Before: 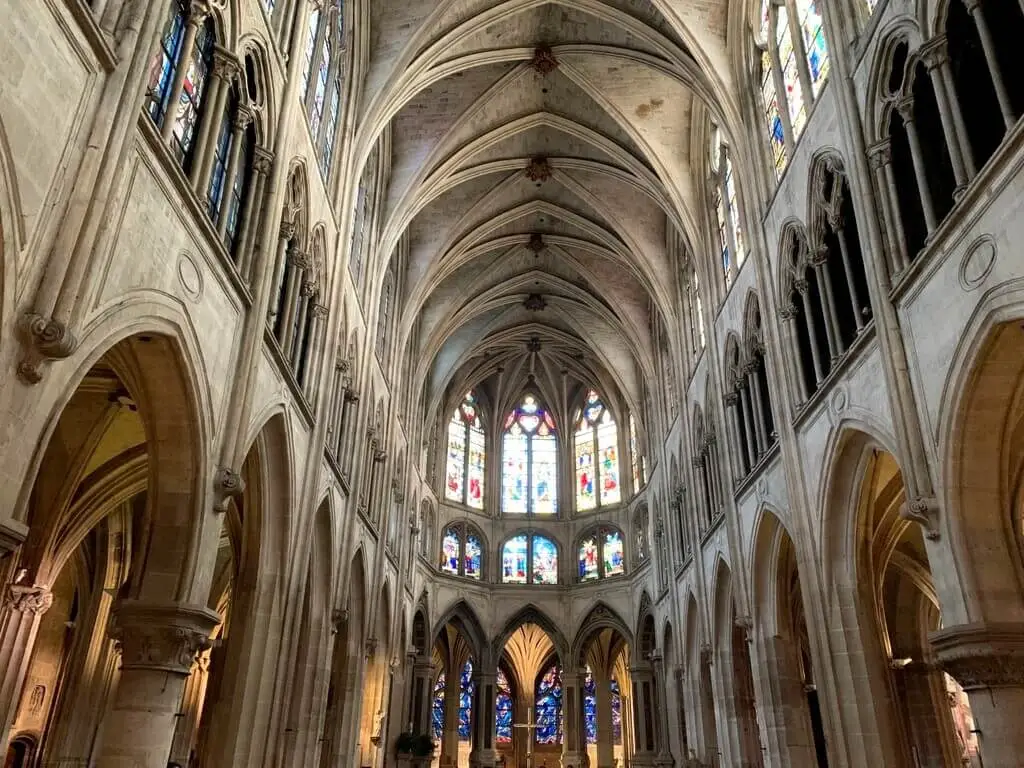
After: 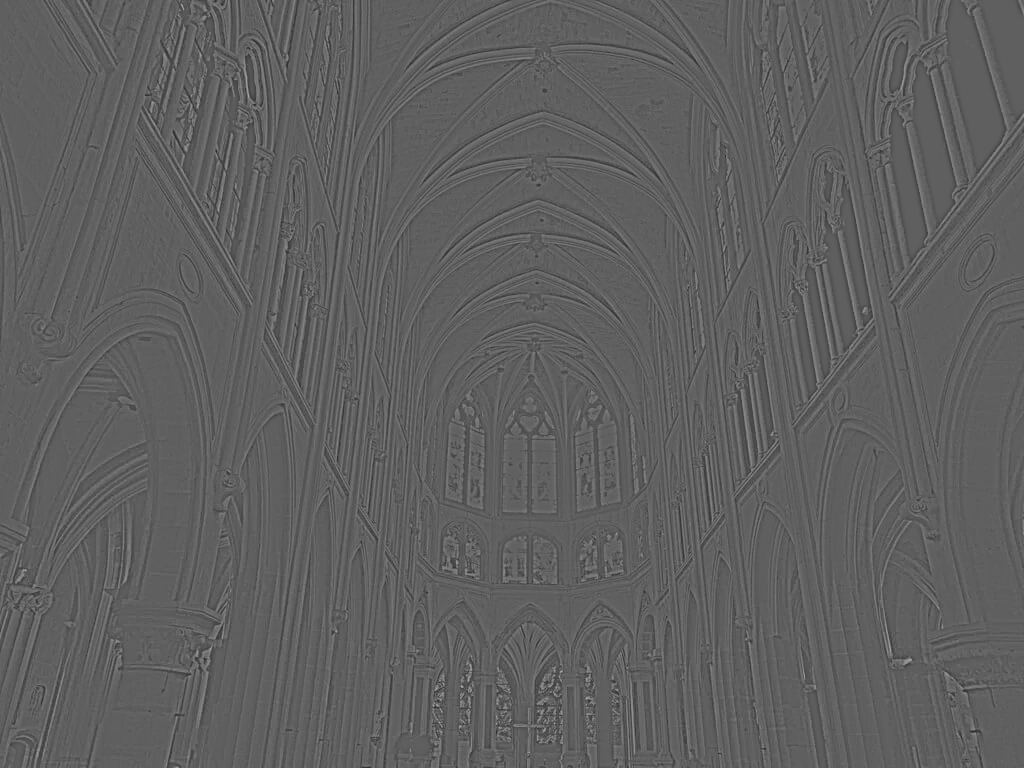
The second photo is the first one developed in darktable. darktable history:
highpass: sharpness 5.84%, contrast boost 8.44%
contrast brightness saturation: contrast 0.16, saturation 0.32
tone equalizer: -7 EV 0.15 EV, -6 EV 0.6 EV, -5 EV 1.15 EV, -4 EV 1.33 EV, -3 EV 1.15 EV, -2 EV 0.6 EV, -1 EV 0.15 EV, mask exposure compensation -0.5 EV
levels: levels [0.116, 0.574, 1]
